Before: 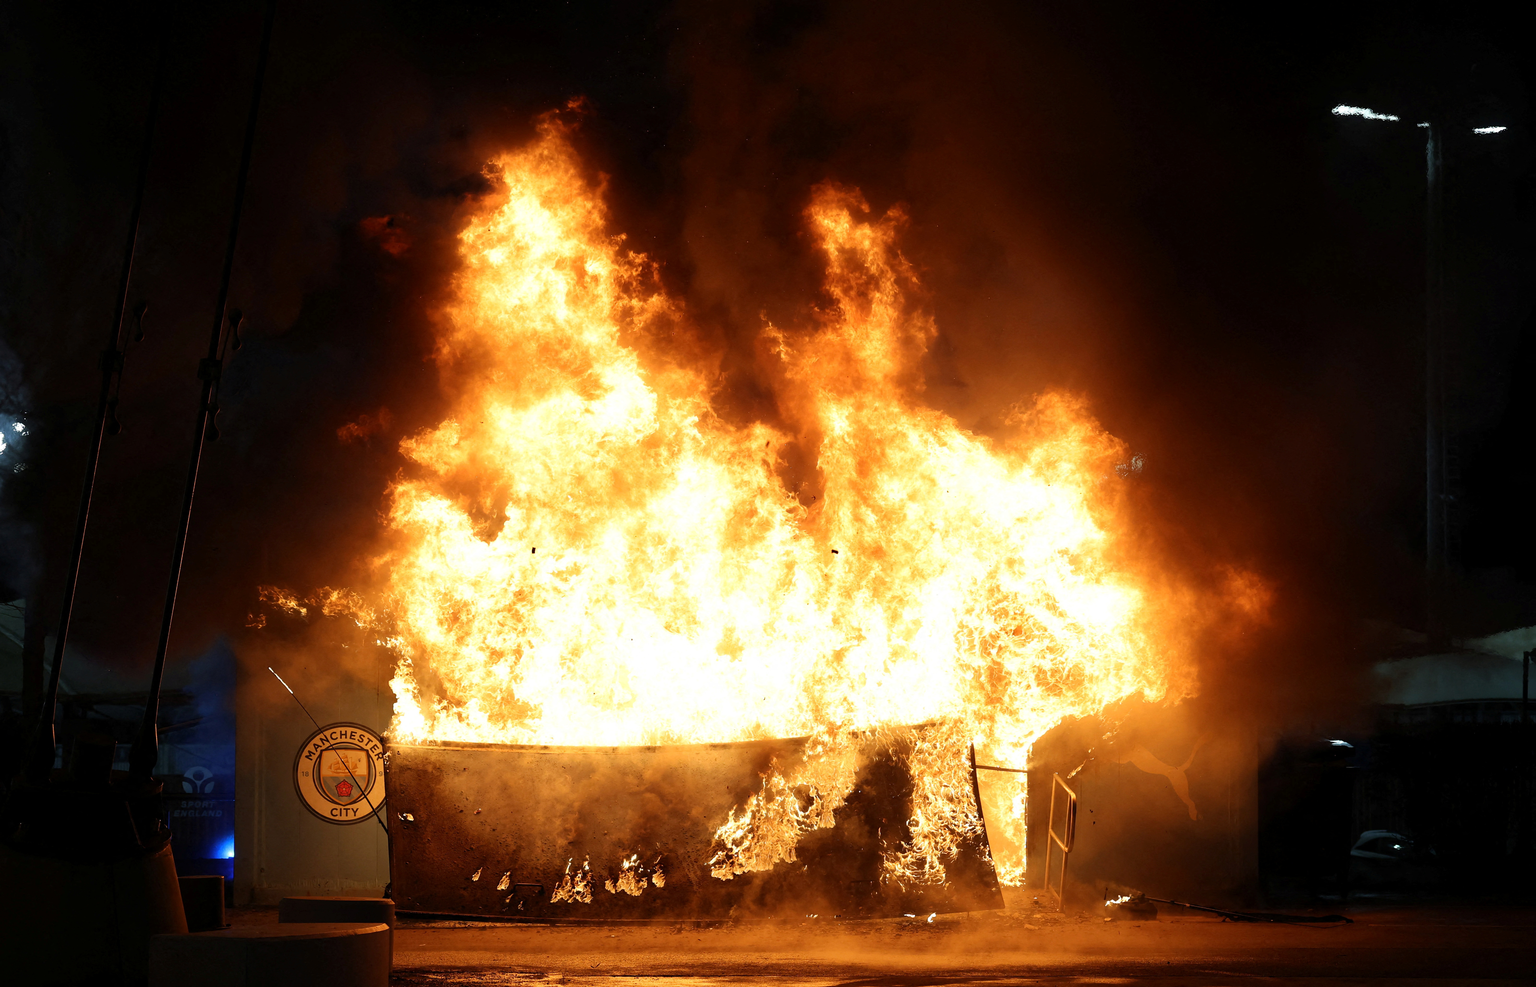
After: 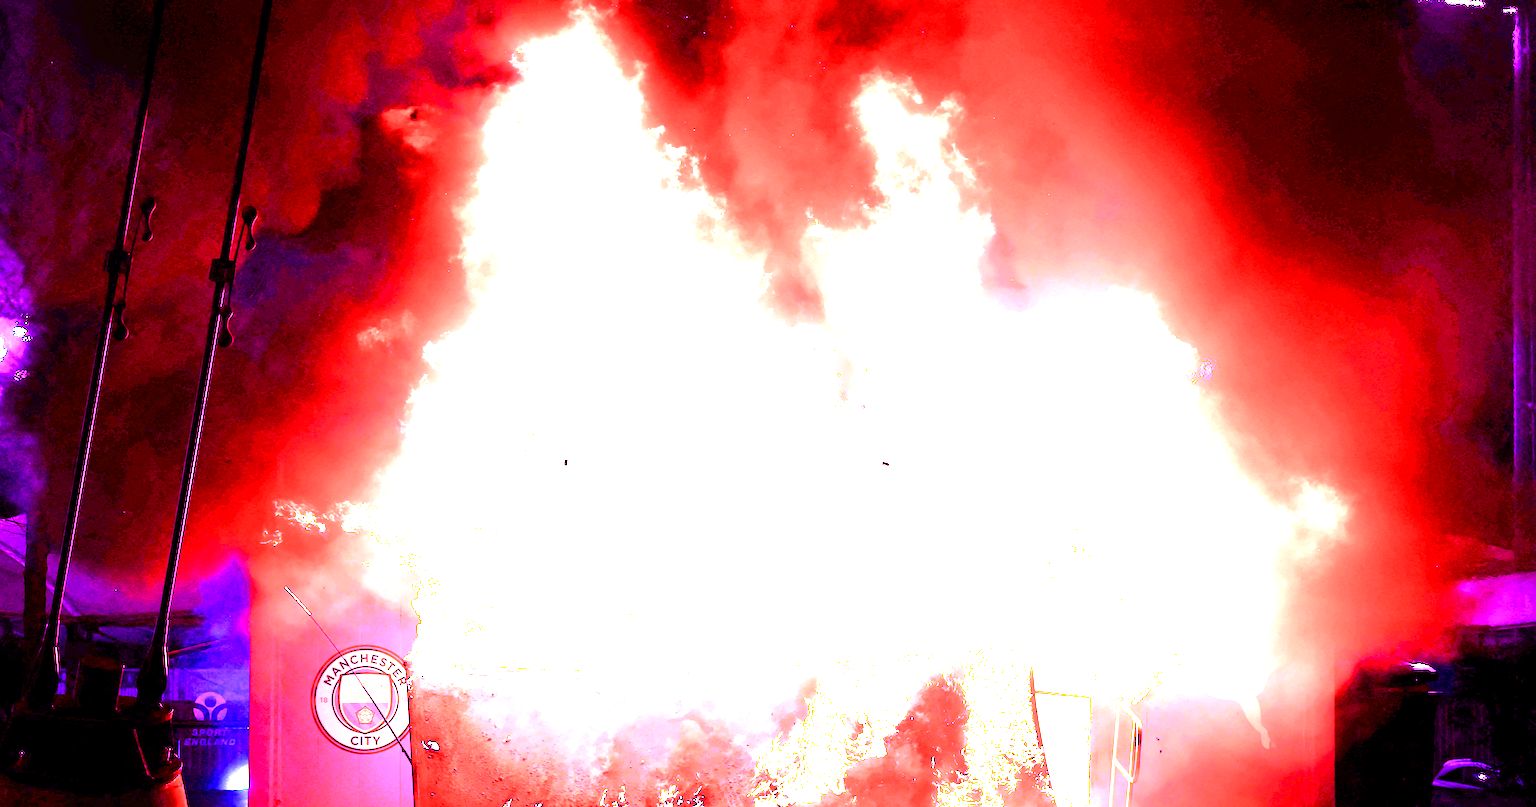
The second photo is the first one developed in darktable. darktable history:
white balance: red 8, blue 8
crop and rotate: angle 0.03°, top 11.643%, right 5.651%, bottom 11.189%
color balance rgb: perceptual saturation grading › global saturation 20%, perceptual saturation grading › highlights -25%, perceptual saturation grading › shadows 25%
